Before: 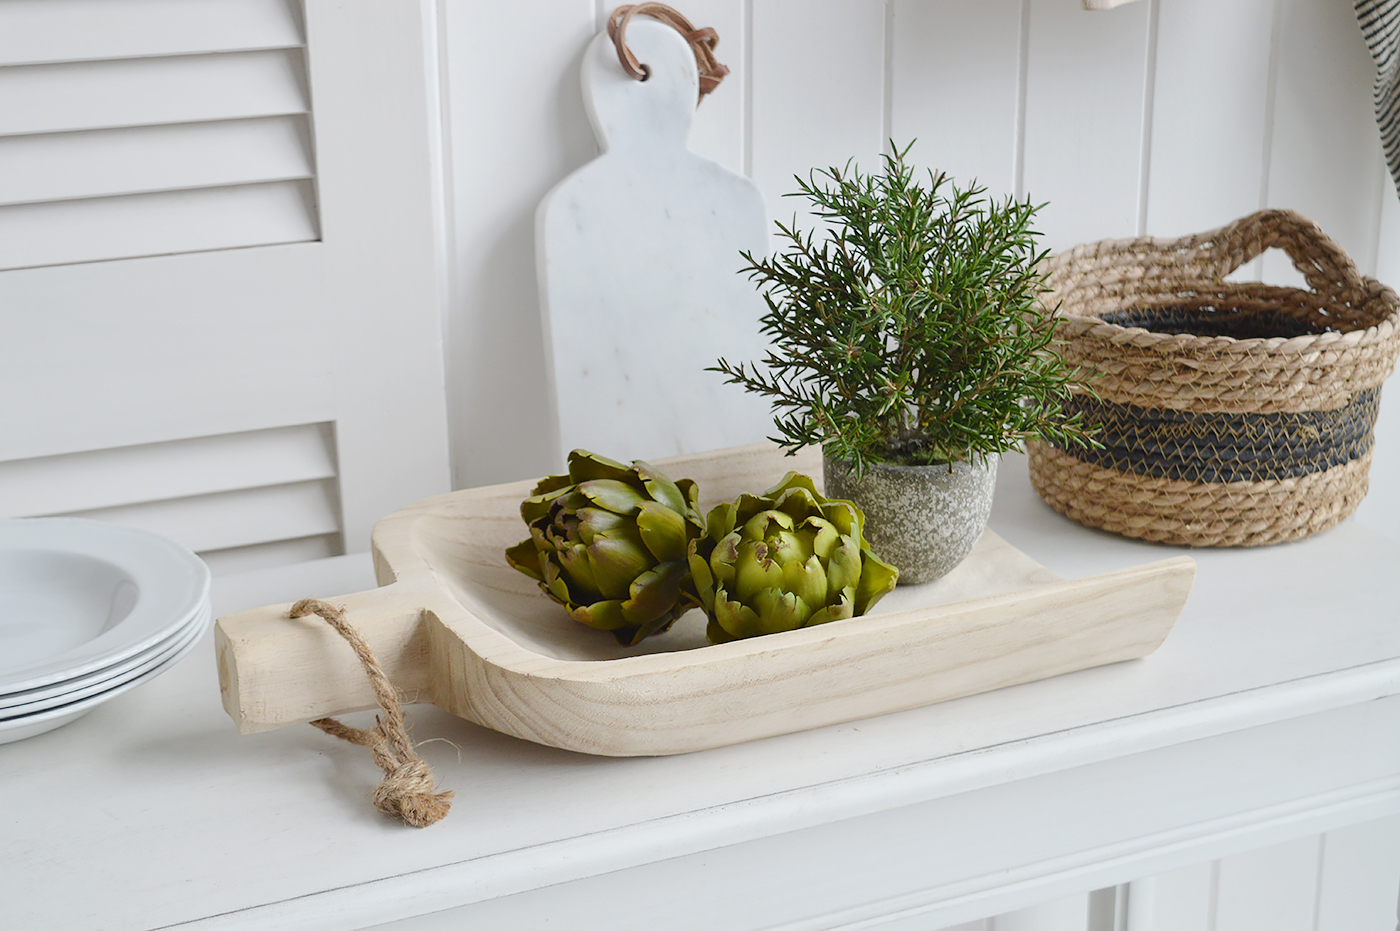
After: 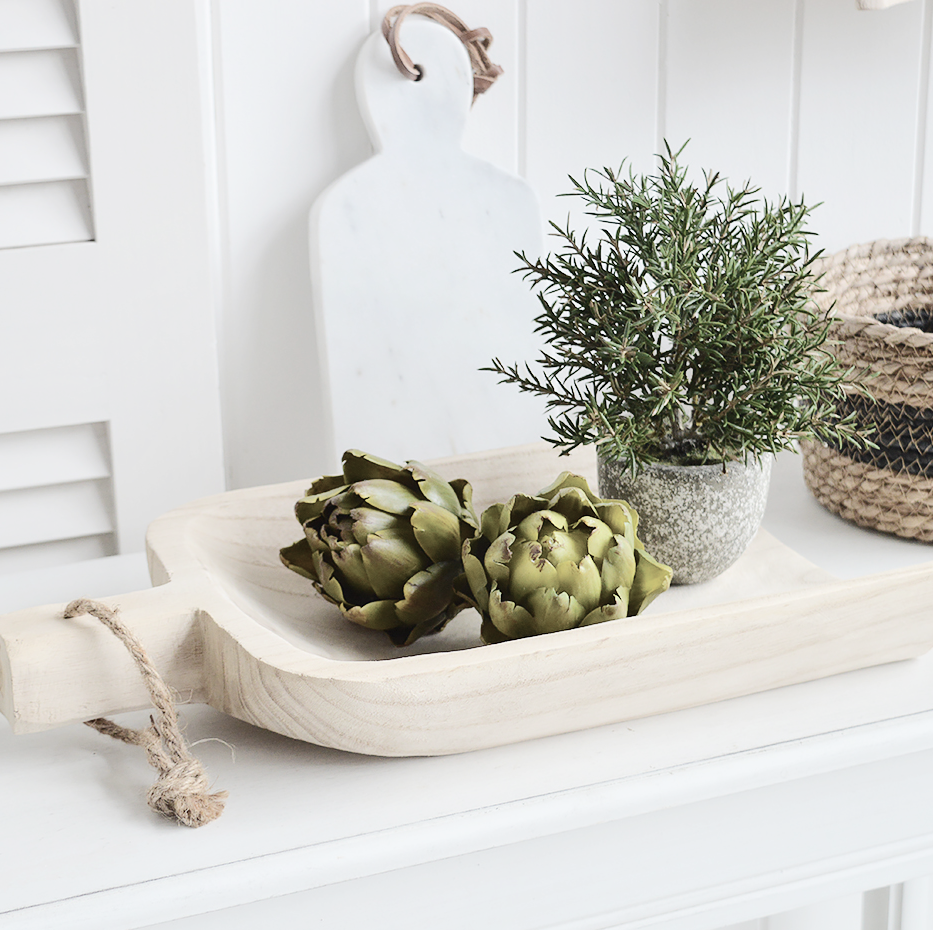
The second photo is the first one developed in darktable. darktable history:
local contrast: highlights 103%, shadows 102%, detail 120%, midtone range 0.2
tone curve: curves: ch0 [(0, 0.026) (0.146, 0.158) (0.272, 0.34) (0.453, 0.627) (0.687, 0.829) (1, 1)], color space Lab, independent channels, preserve colors none
color correction: highlights b* -0.05, saturation 0.619
crop and rotate: left 16.172%, right 17.167%
